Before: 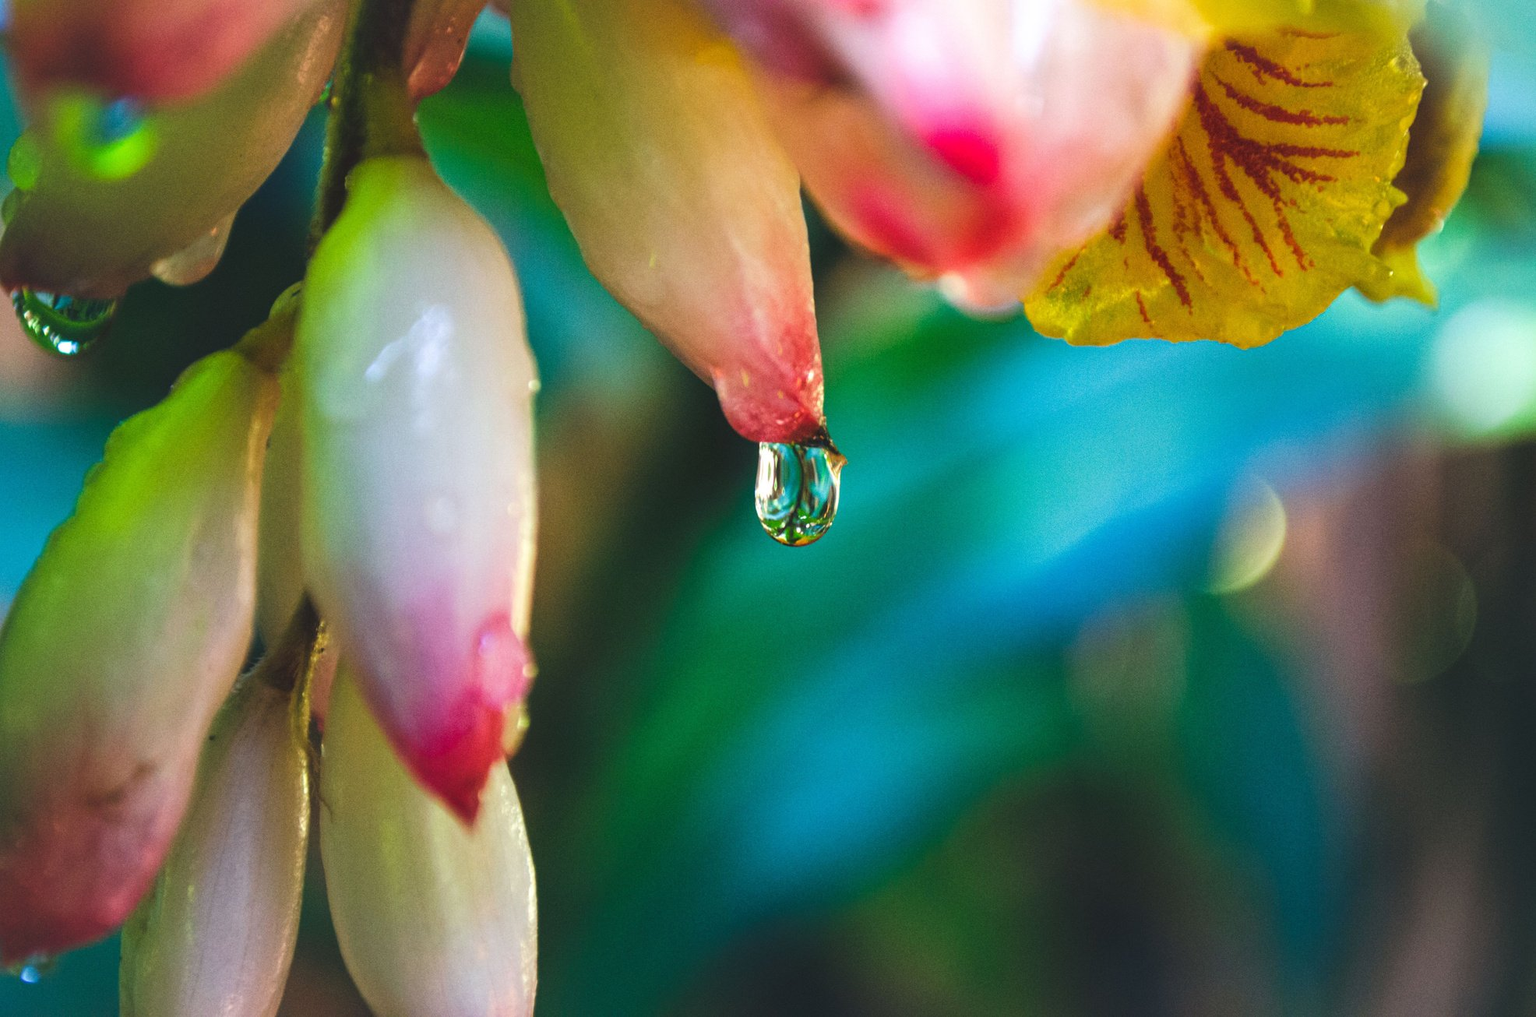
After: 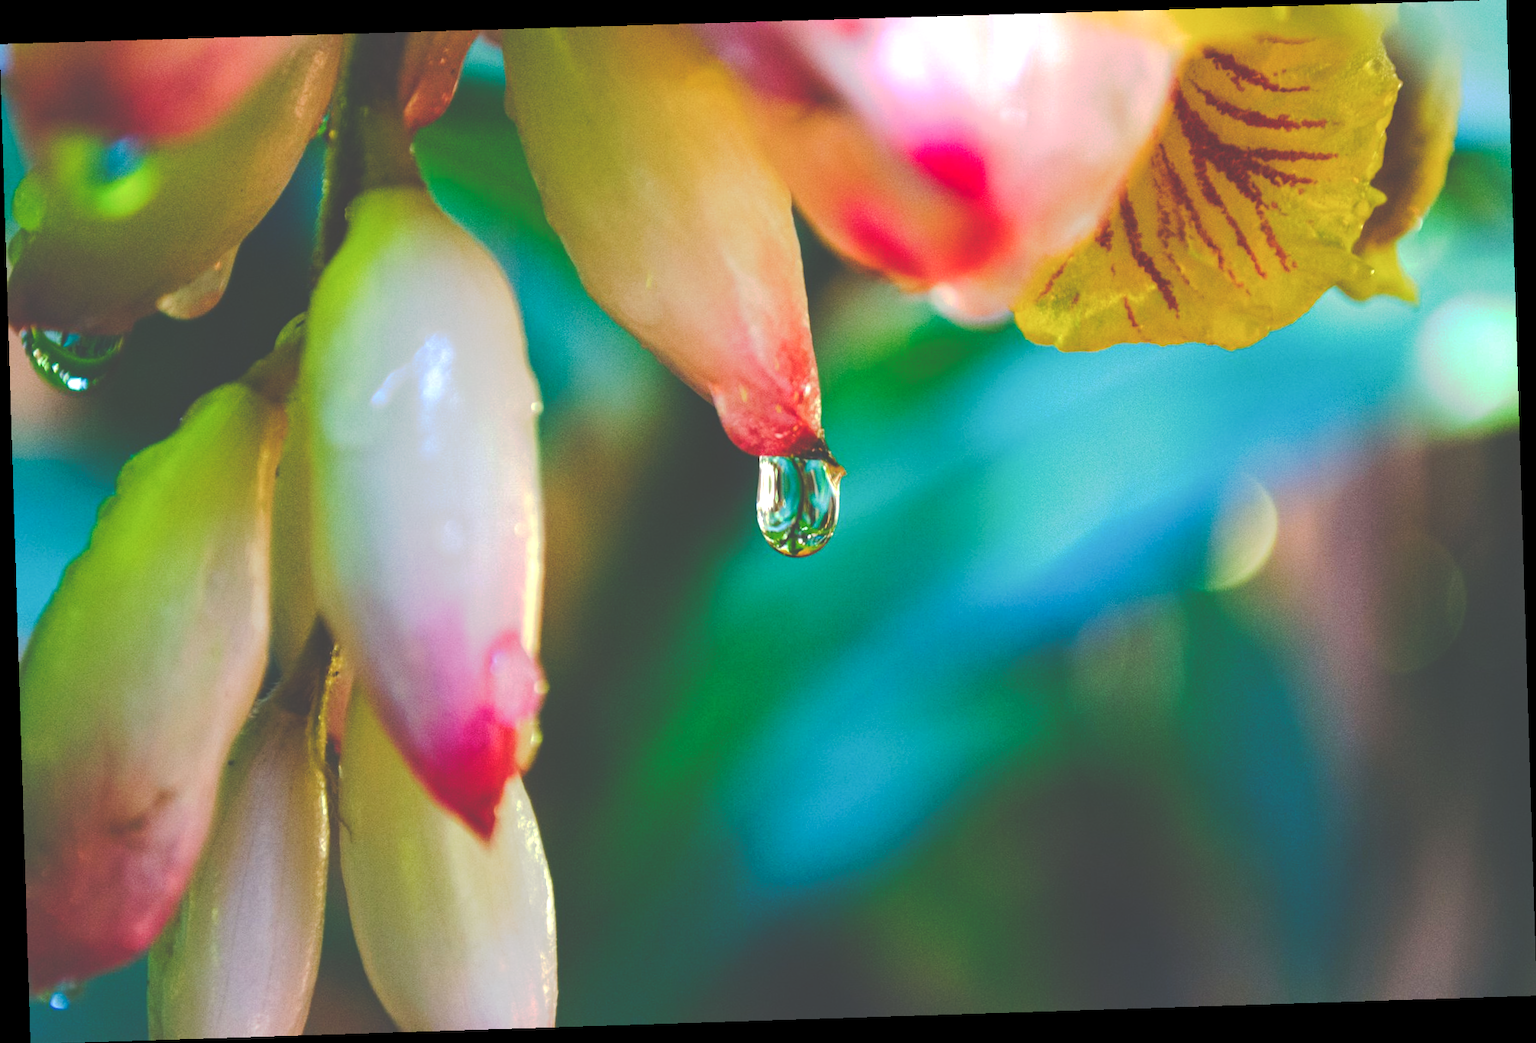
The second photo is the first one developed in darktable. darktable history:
rotate and perspective: rotation -1.77°, lens shift (horizontal) 0.004, automatic cropping off
color balance rgb: global offset › luminance -0.51%, perceptual saturation grading › global saturation 27.53%, perceptual saturation grading › highlights -25%, perceptual saturation grading › shadows 25%, perceptual brilliance grading › highlights 6.62%, perceptual brilliance grading › mid-tones 17.07%, perceptual brilliance grading › shadows -5.23%
tone curve: curves: ch0 [(0, 0) (0.003, 0.264) (0.011, 0.264) (0.025, 0.265) (0.044, 0.269) (0.069, 0.273) (0.1, 0.28) (0.136, 0.292) (0.177, 0.309) (0.224, 0.336) (0.277, 0.371) (0.335, 0.412) (0.399, 0.469) (0.468, 0.533) (0.543, 0.595) (0.623, 0.66) (0.709, 0.73) (0.801, 0.8) (0.898, 0.854) (1, 1)], preserve colors none
